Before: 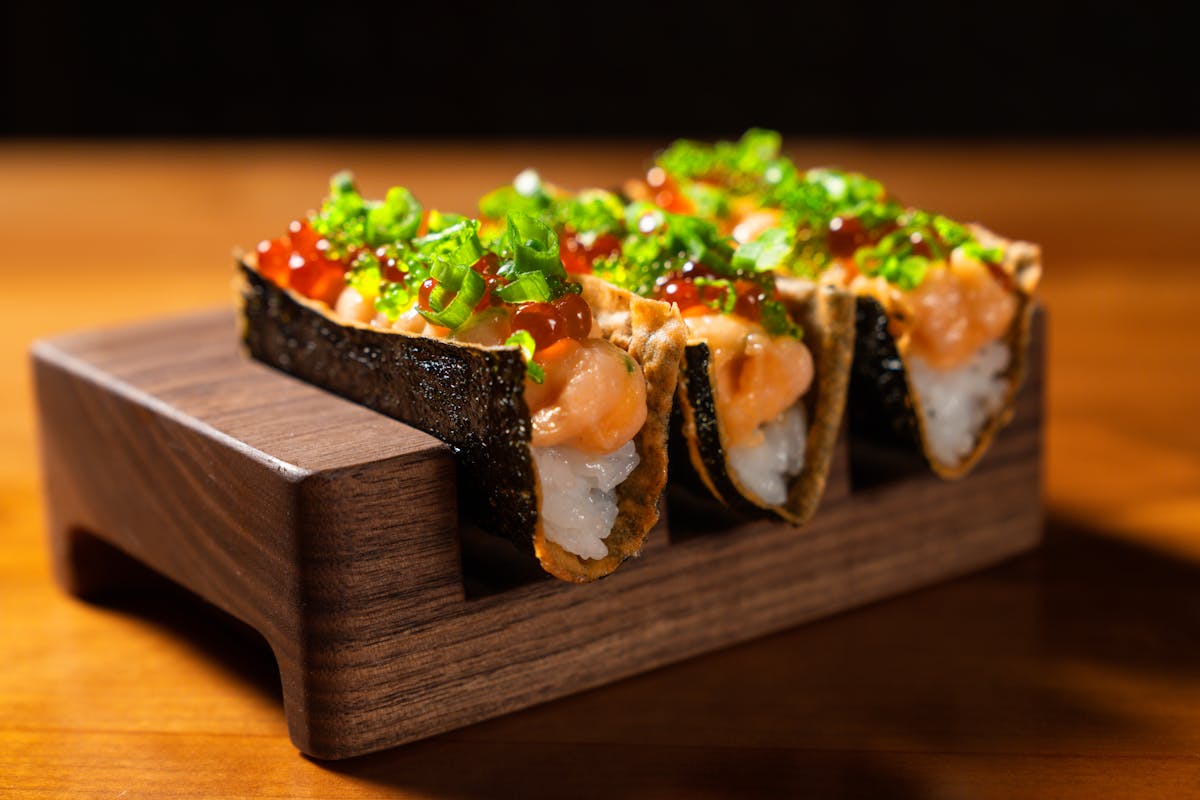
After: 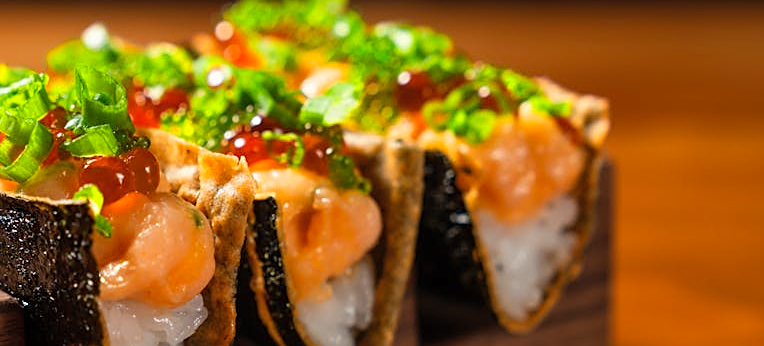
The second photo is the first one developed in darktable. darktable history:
contrast brightness saturation: contrast 0.03, brightness 0.06, saturation 0.13
crop: left 36.005%, top 18.293%, right 0.31%, bottom 38.444%
sharpen: on, module defaults
